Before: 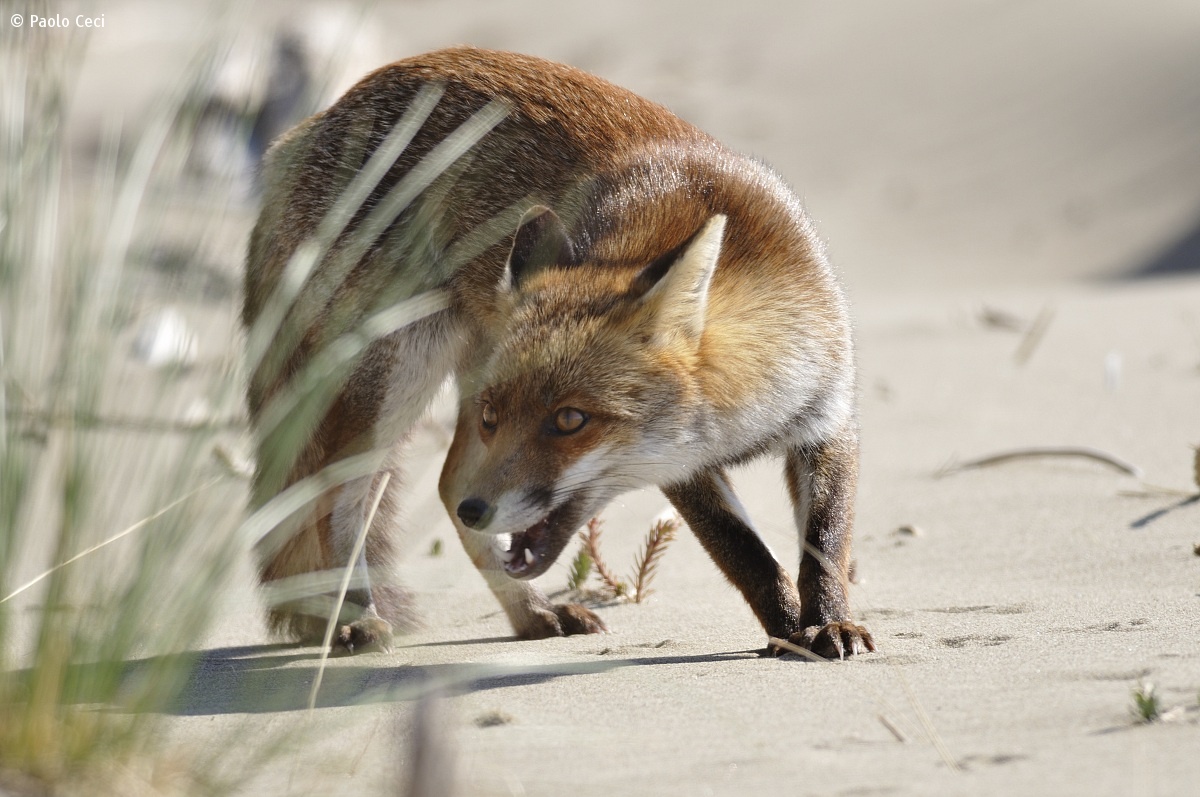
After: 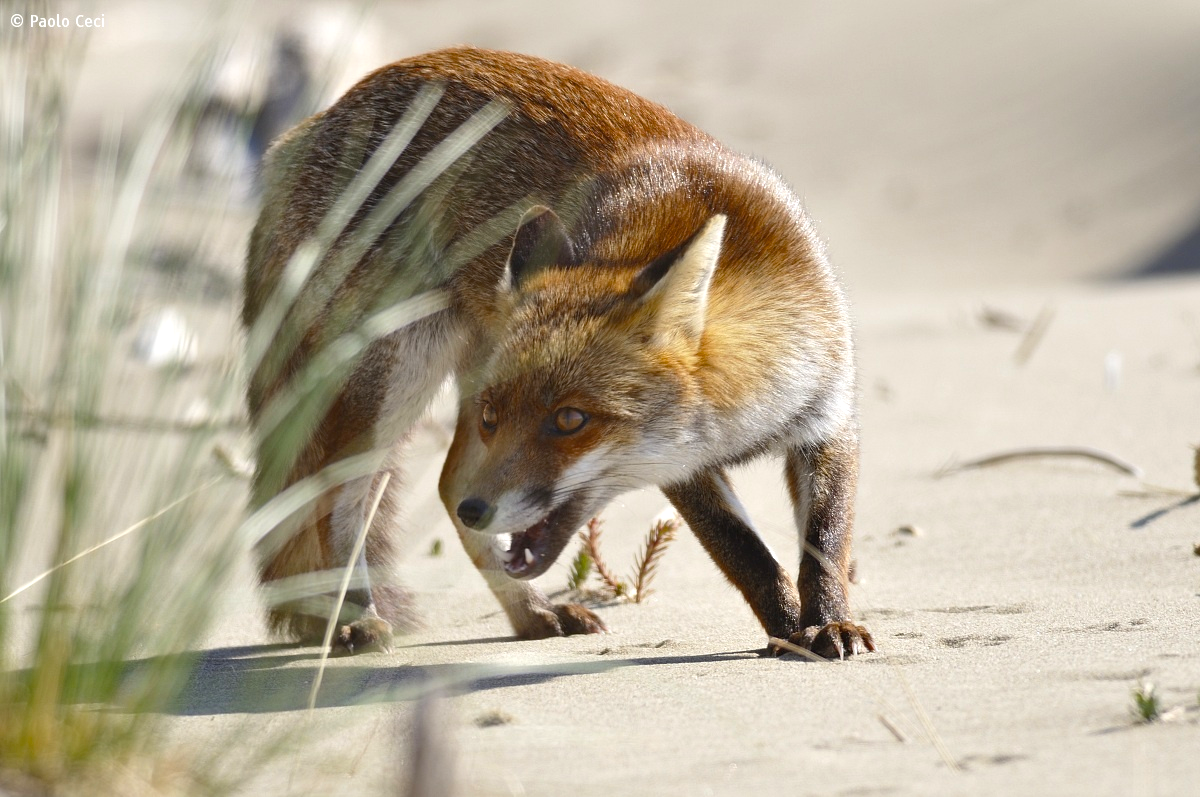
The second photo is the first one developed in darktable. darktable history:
shadows and highlights: shadows 43.37, highlights 7.54
color balance rgb: perceptual saturation grading › global saturation 19.892%, perceptual brilliance grading › highlights 9.714%, perceptual brilliance grading › mid-tones 4.762%, global vibrance 1.563%, saturation formula JzAzBz (2021)
